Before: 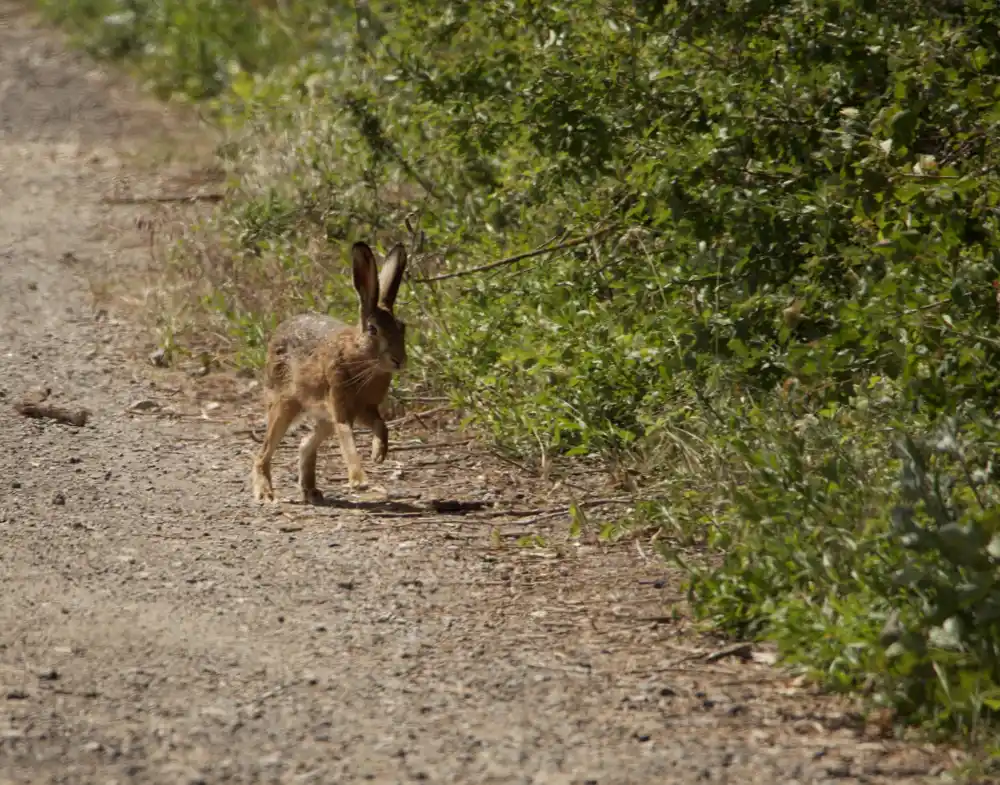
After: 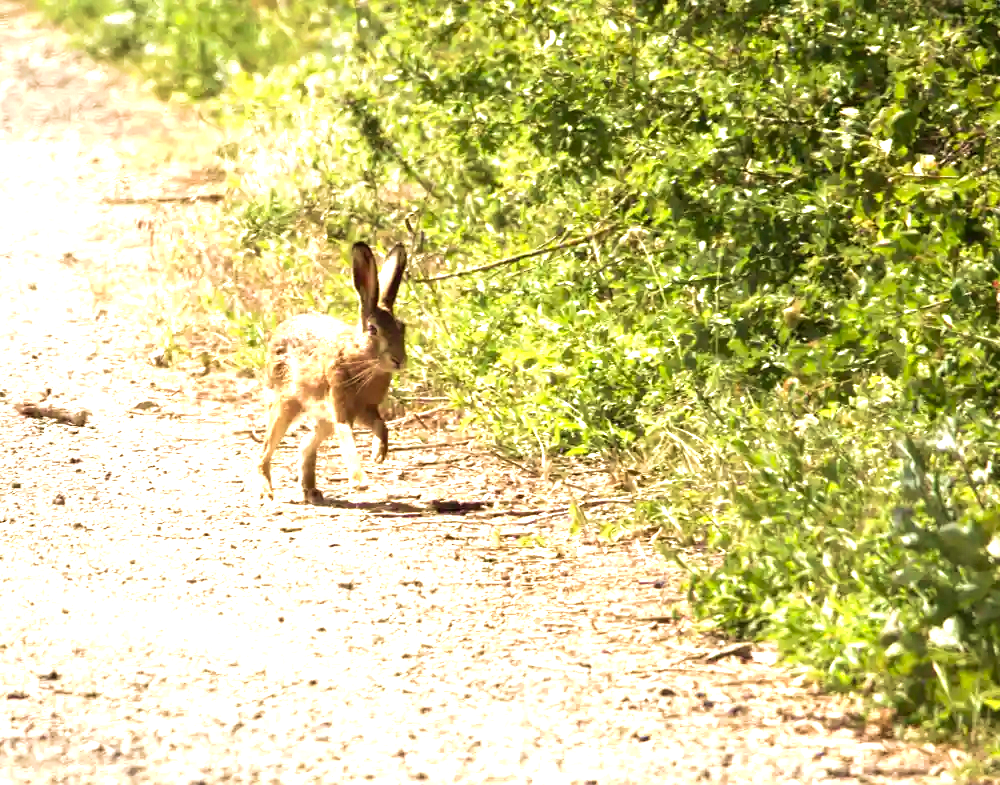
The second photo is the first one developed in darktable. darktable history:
exposure: exposure 0.996 EV, compensate highlight preservation false
velvia: strength 39.4%
levels: levels [0, 0.352, 0.703]
